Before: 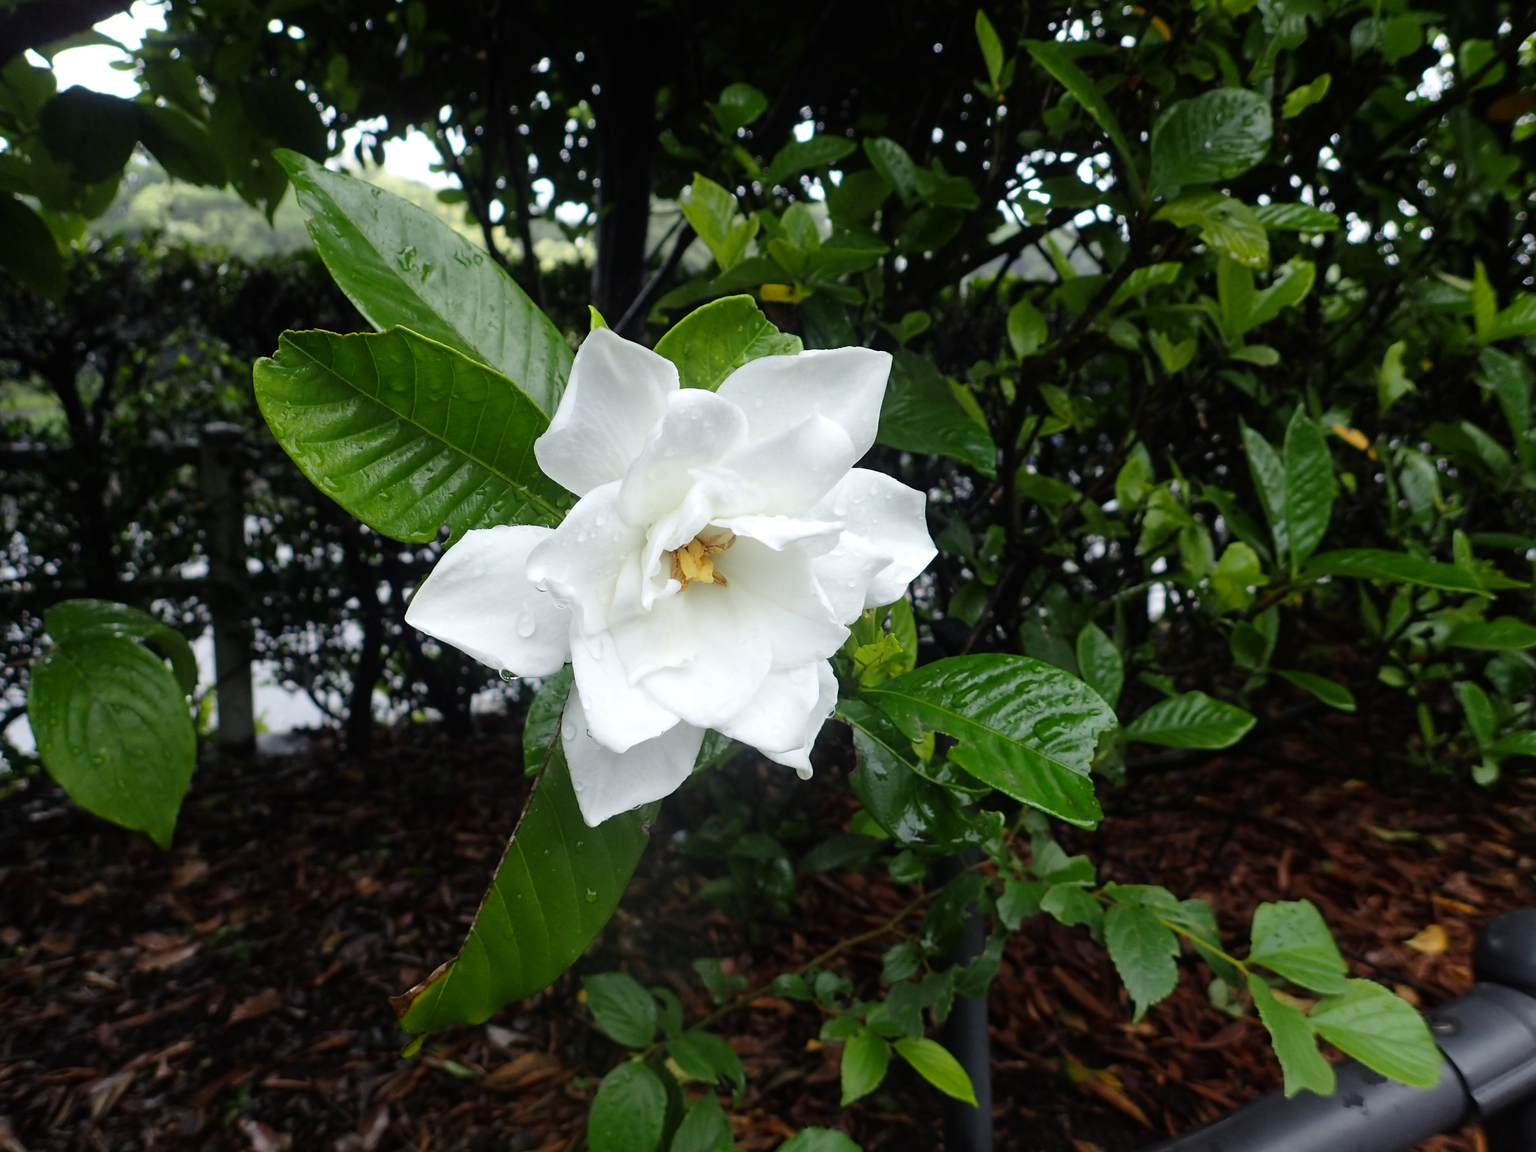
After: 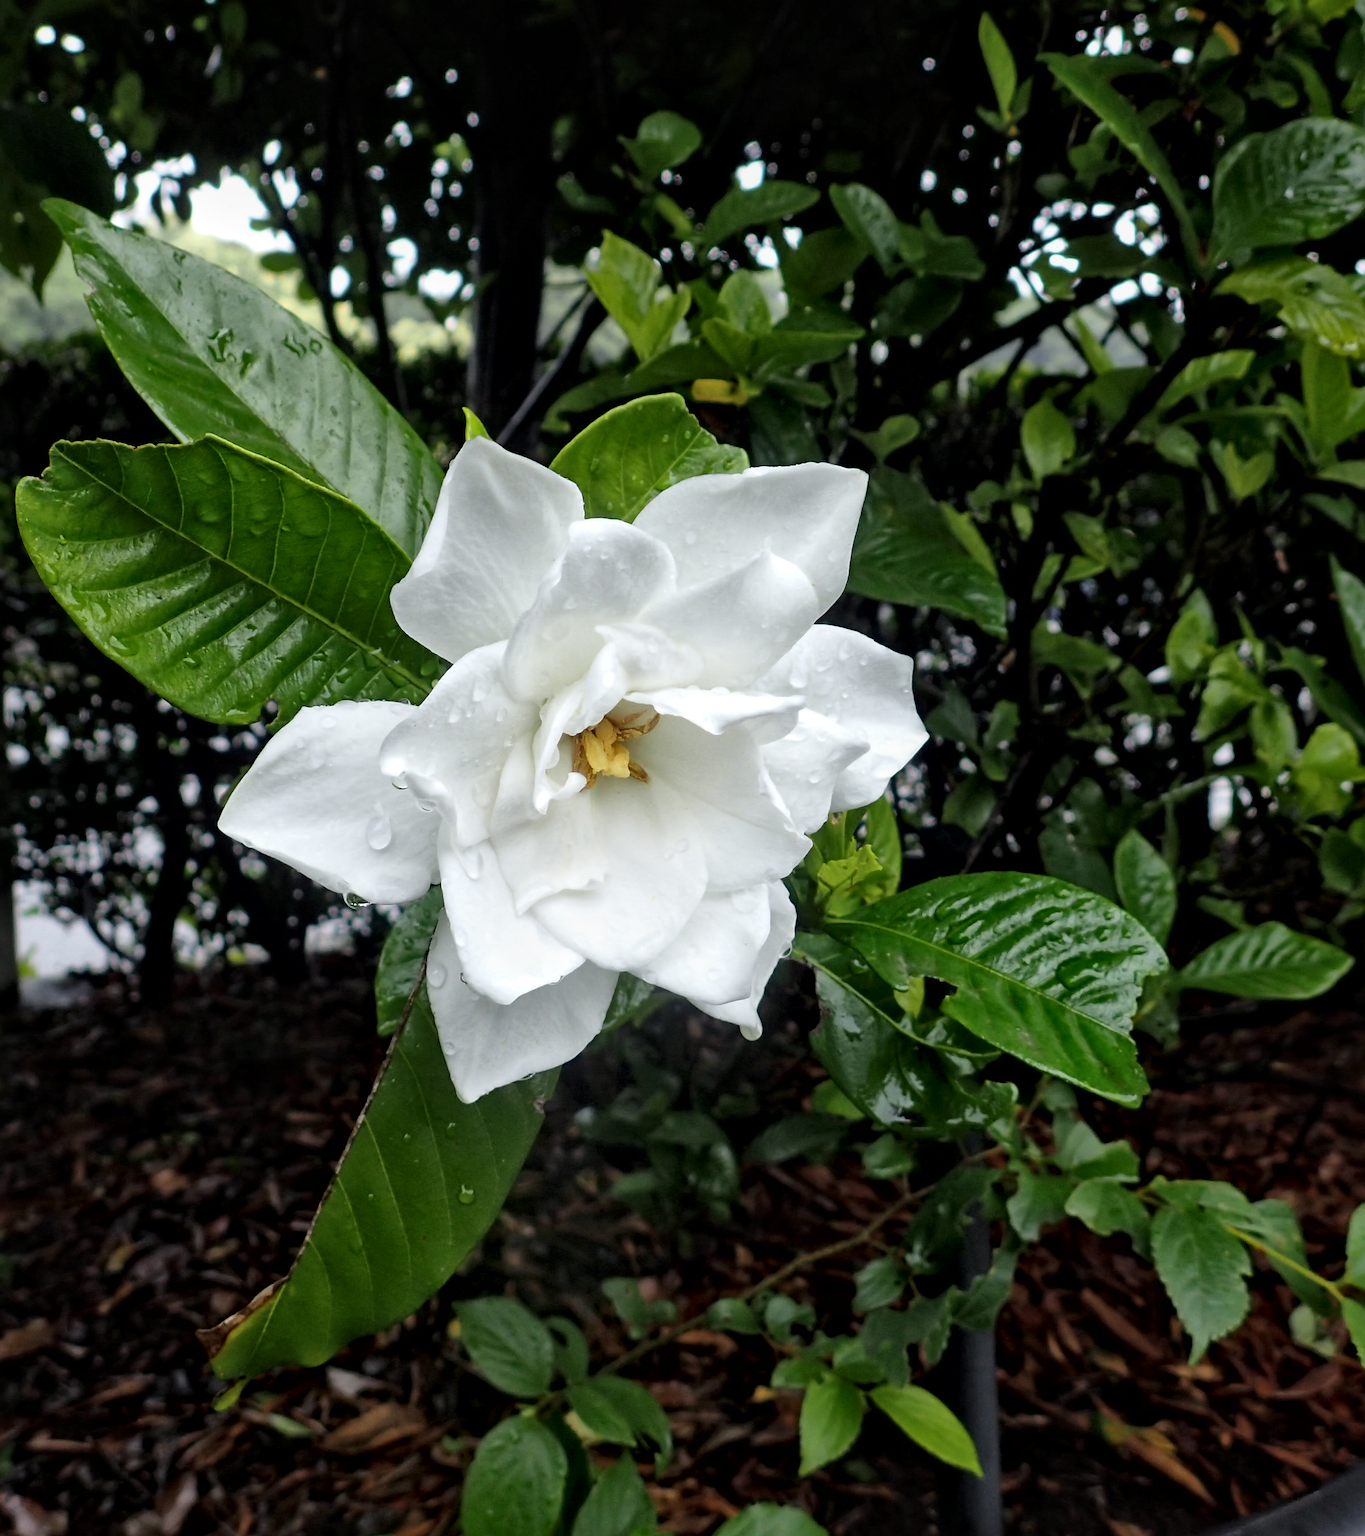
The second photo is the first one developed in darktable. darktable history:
crop and rotate: left 15.754%, right 17.579%
exposure: exposure -0.157 EV, compensate highlight preservation false
local contrast: mode bilateral grid, contrast 20, coarseness 50, detail 171%, midtone range 0.2
